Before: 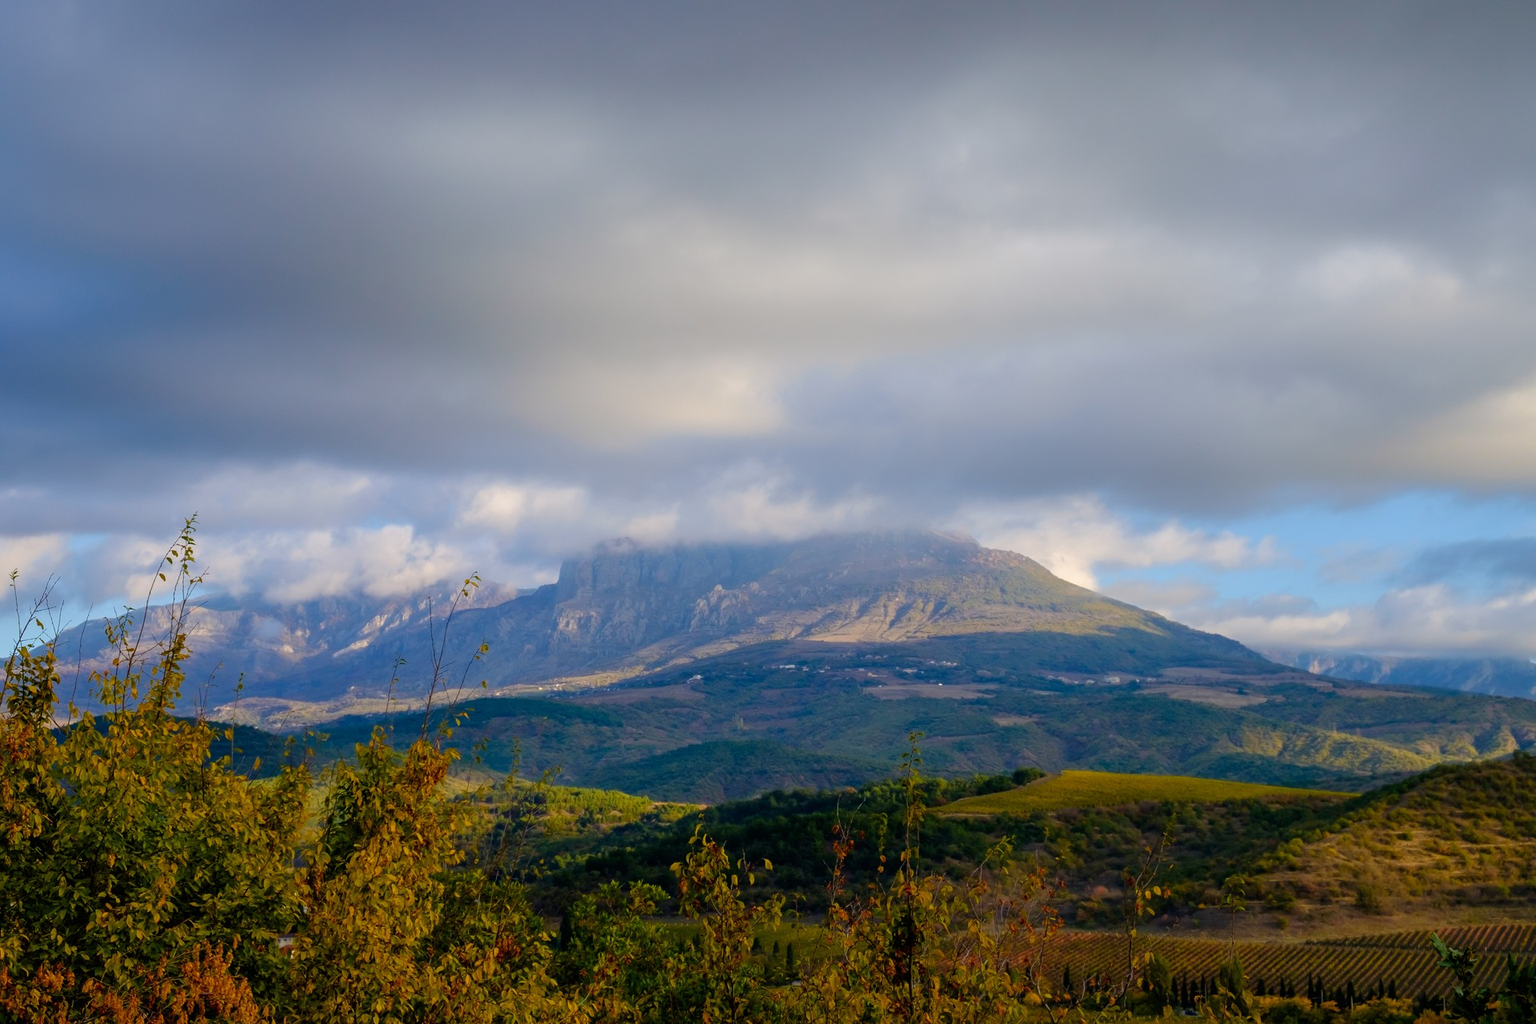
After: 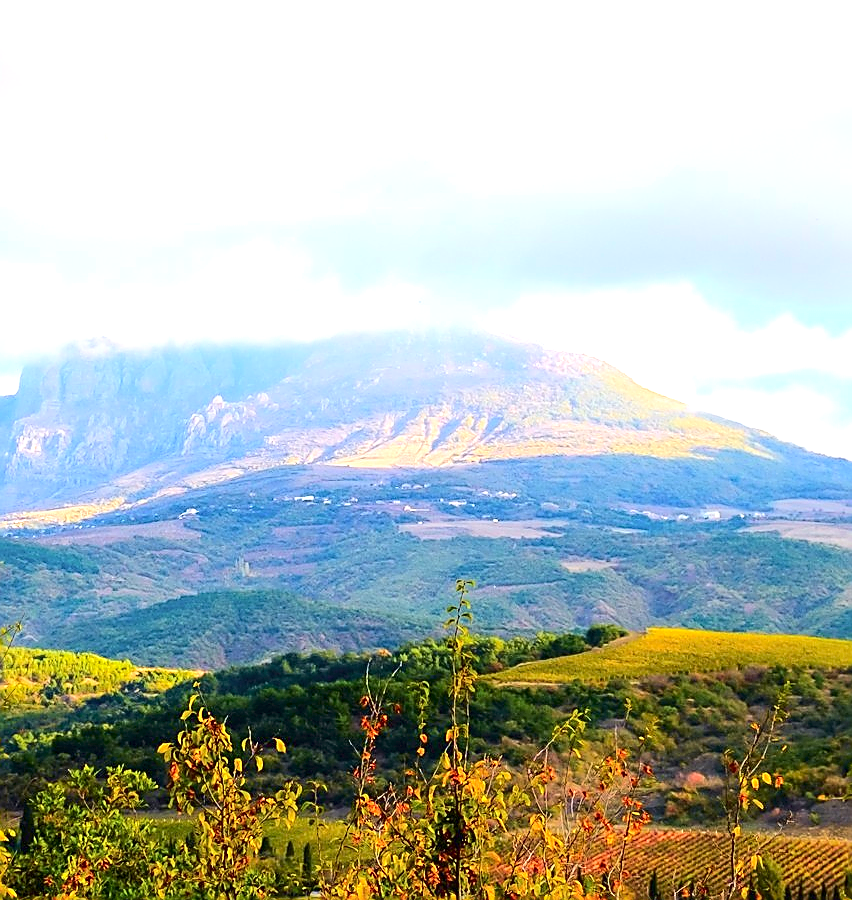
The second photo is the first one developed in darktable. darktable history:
crop: left 35.432%, top 26.233%, right 20.145%, bottom 3.432%
tone curve: curves: ch0 [(0, 0) (0.091, 0.066) (0.184, 0.16) (0.491, 0.519) (0.748, 0.765) (1, 0.919)]; ch1 [(0, 0) (0.179, 0.173) (0.322, 0.32) (0.424, 0.424) (0.502, 0.504) (0.56, 0.575) (0.631, 0.675) (0.777, 0.806) (1, 1)]; ch2 [(0, 0) (0.434, 0.447) (0.497, 0.498) (0.539, 0.566) (0.676, 0.691) (1, 1)], color space Lab, independent channels, preserve colors none
exposure: black level correction 0, exposure 2.138 EV, compensate exposure bias true, compensate highlight preservation false
sharpen: radius 1.4, amount 1.25, threshold 0.7
